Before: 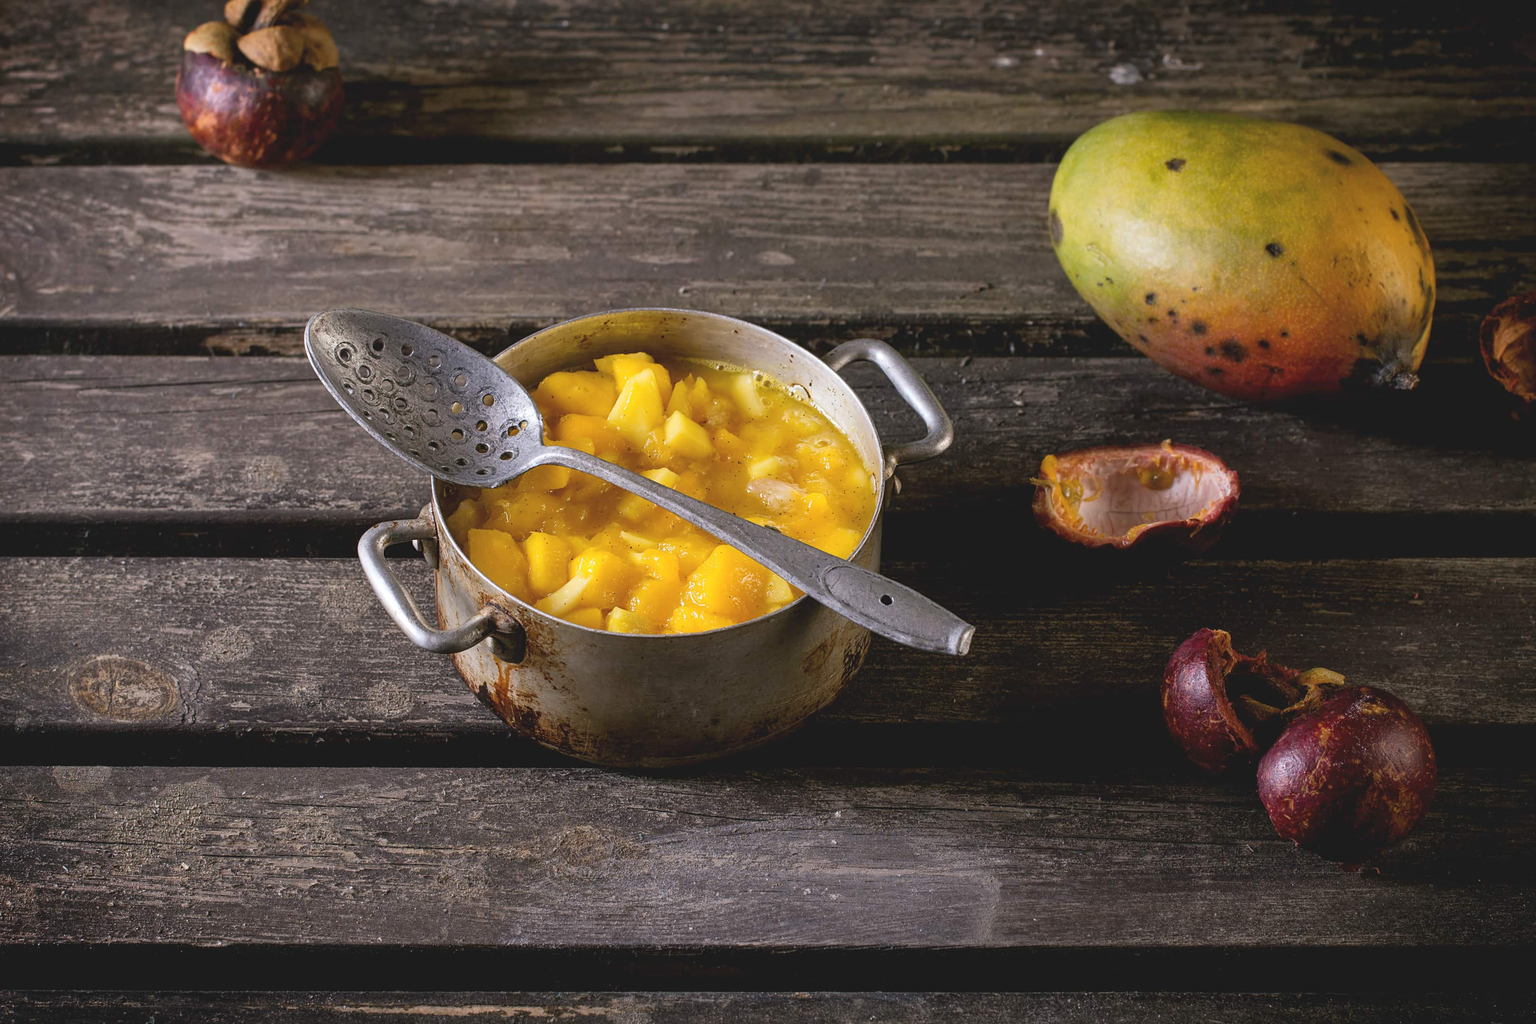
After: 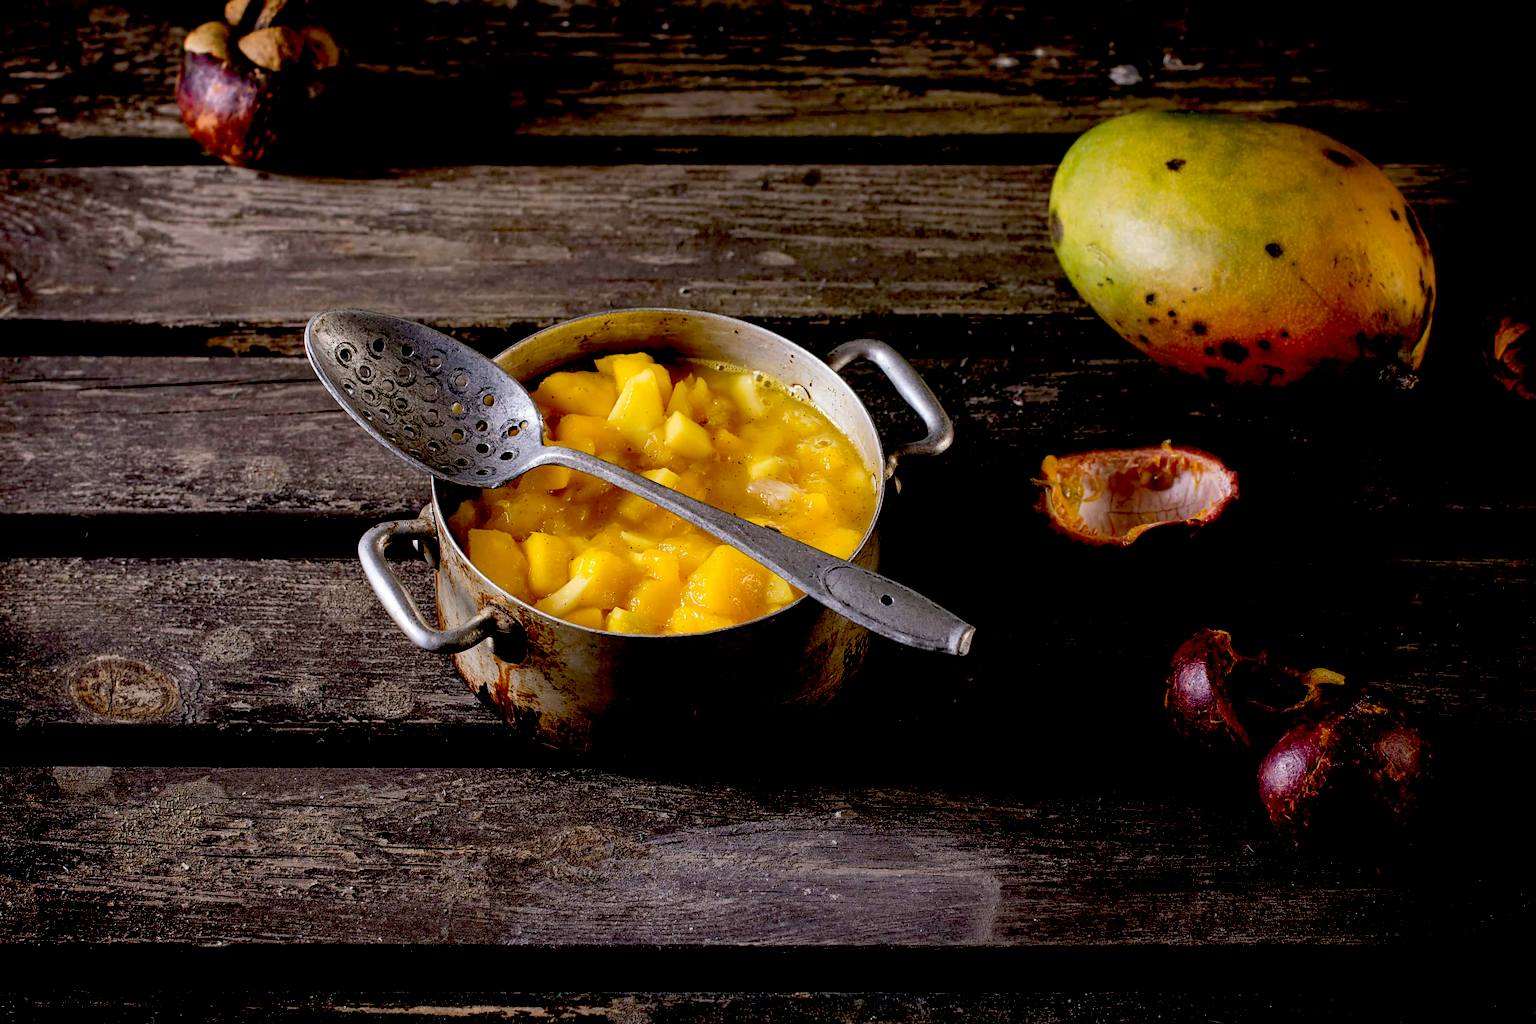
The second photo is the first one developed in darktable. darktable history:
exposure: black level correction 0.058, compensate exposure bias true, compensate highlight preservation false
